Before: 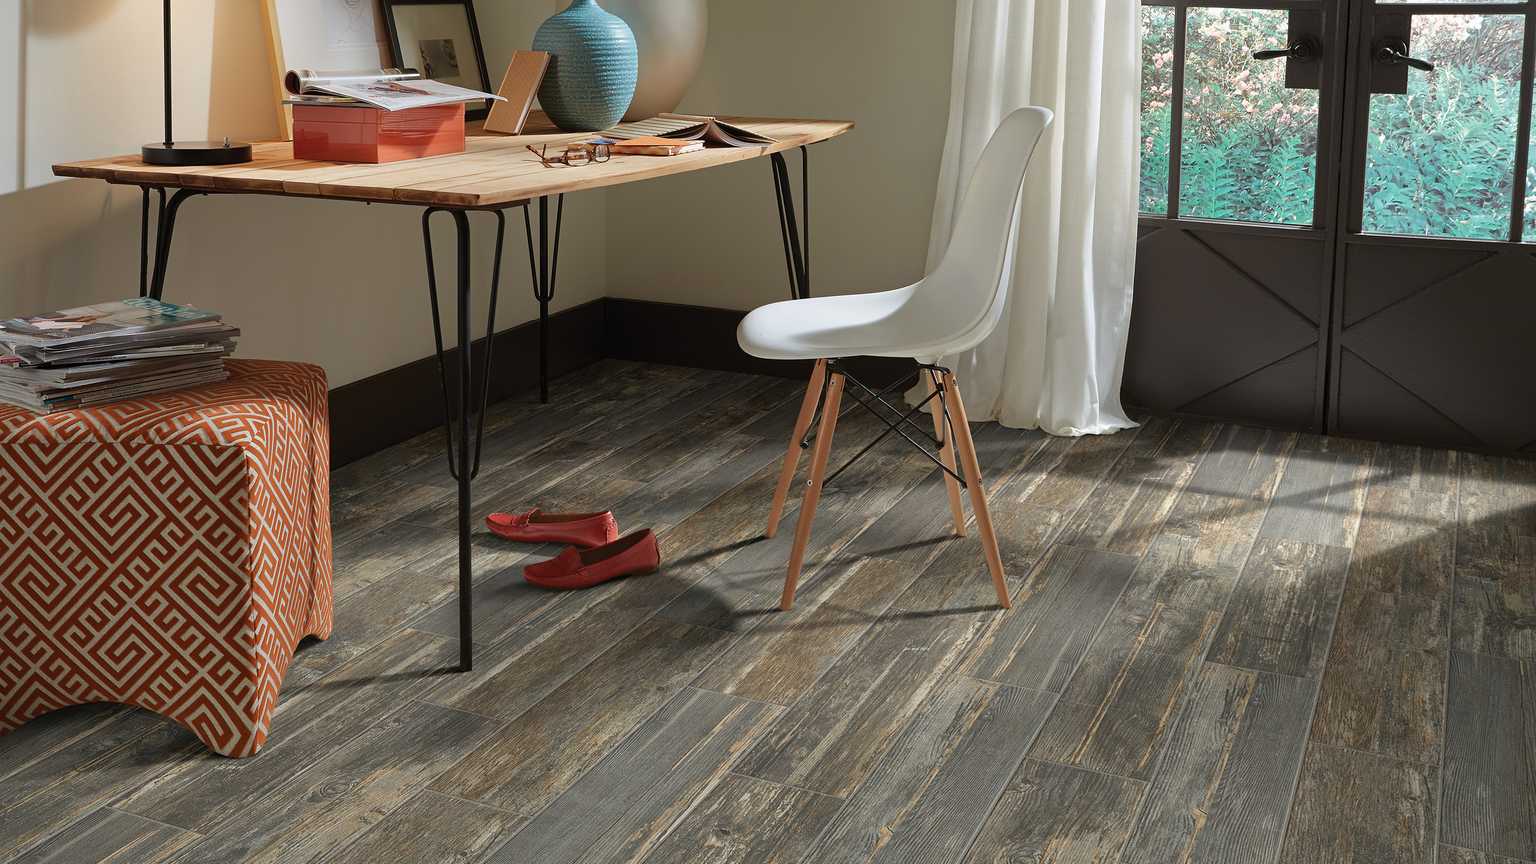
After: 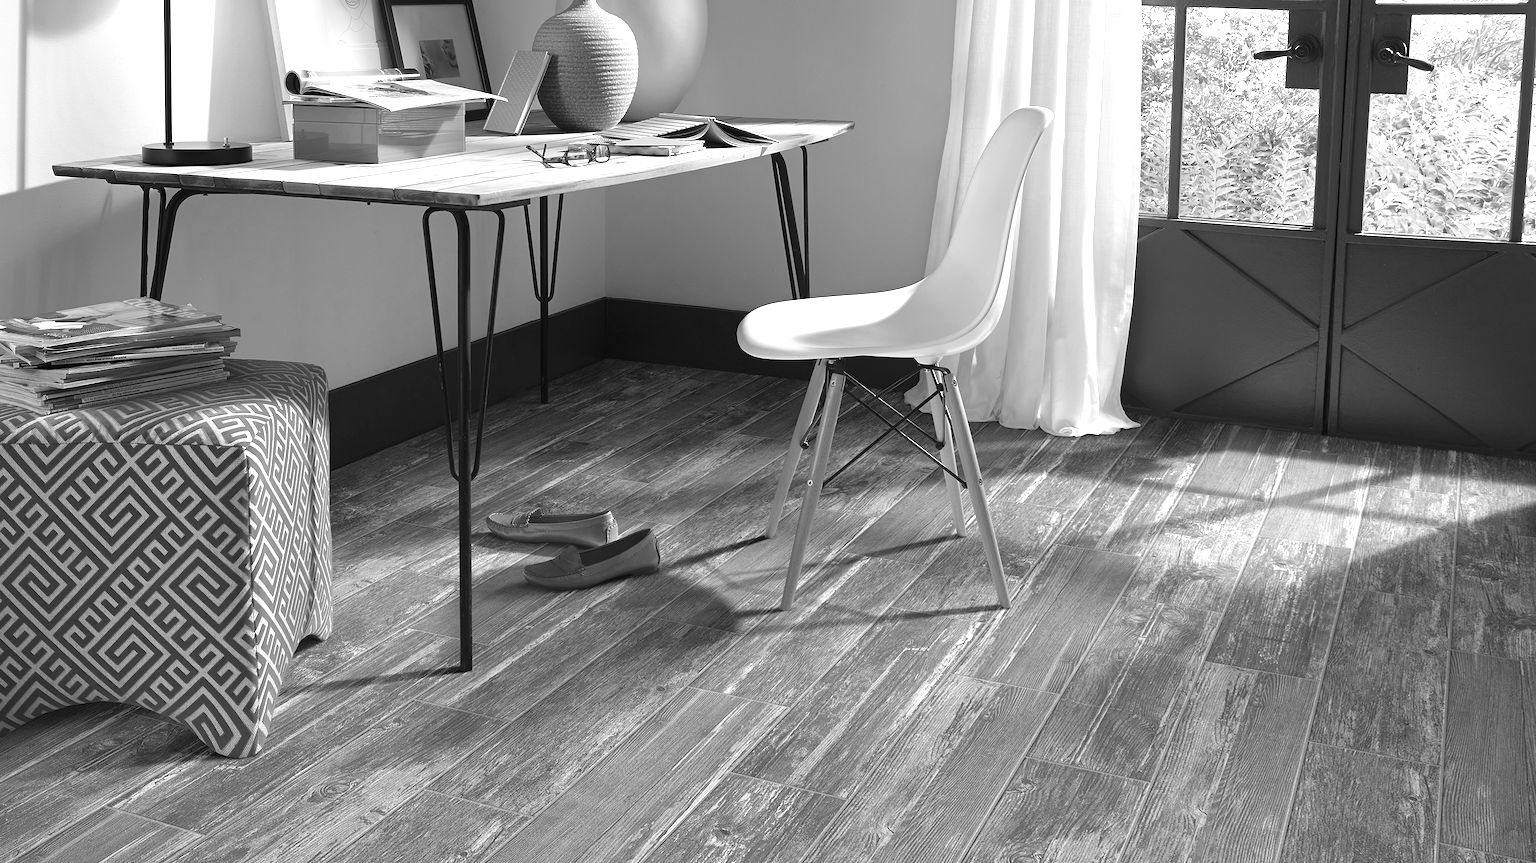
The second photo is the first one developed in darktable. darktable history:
color calibration: output gray [0.21, 0.42, 0.37, 0], gray › normalize channels true, illuminant same as pipeline (D50), adaptation XYZ, x 0.346, y 0.359, gamut compression 0
exposure: black level correction 0, exposure 1.1 EV, compensate exposure bias true, compensate highlight preservation false
